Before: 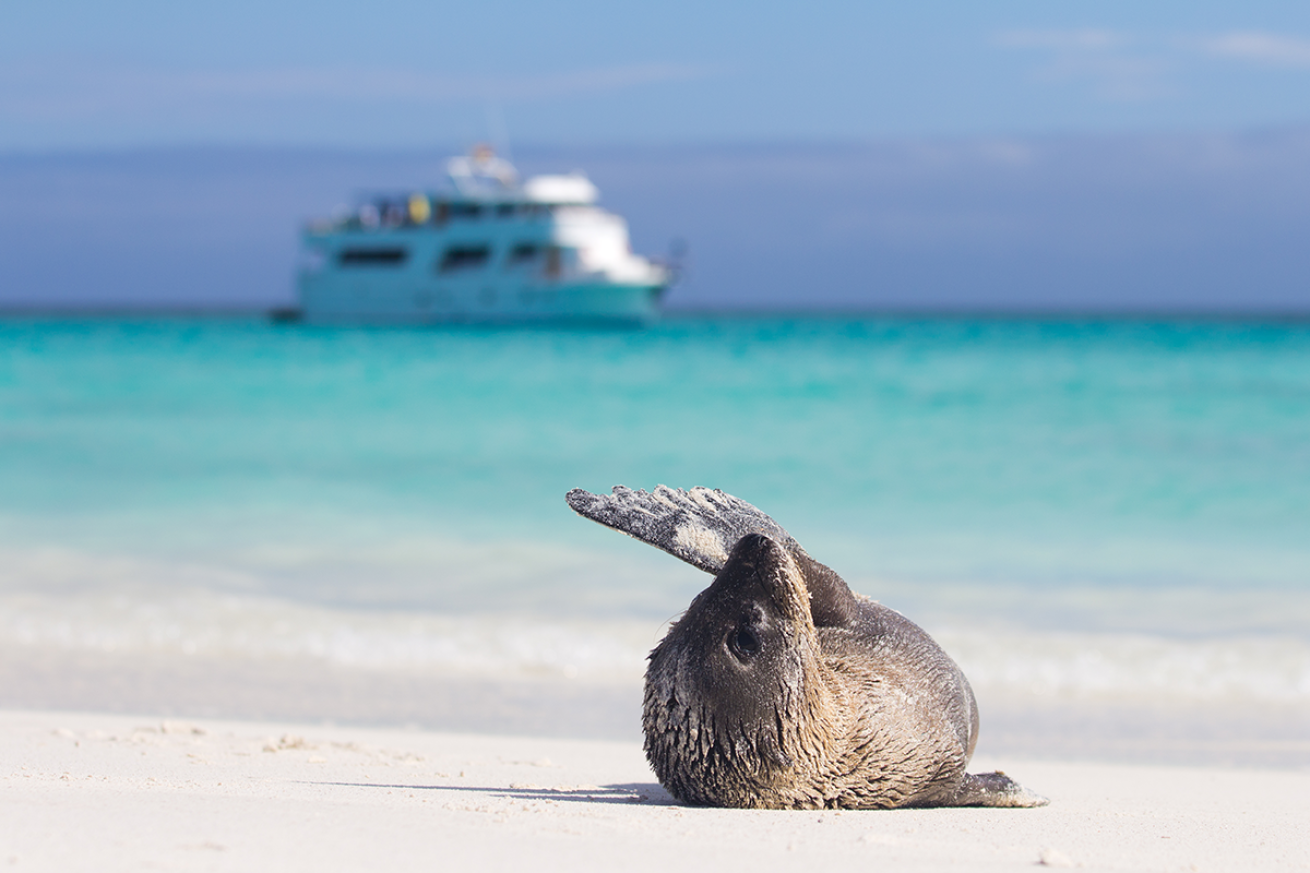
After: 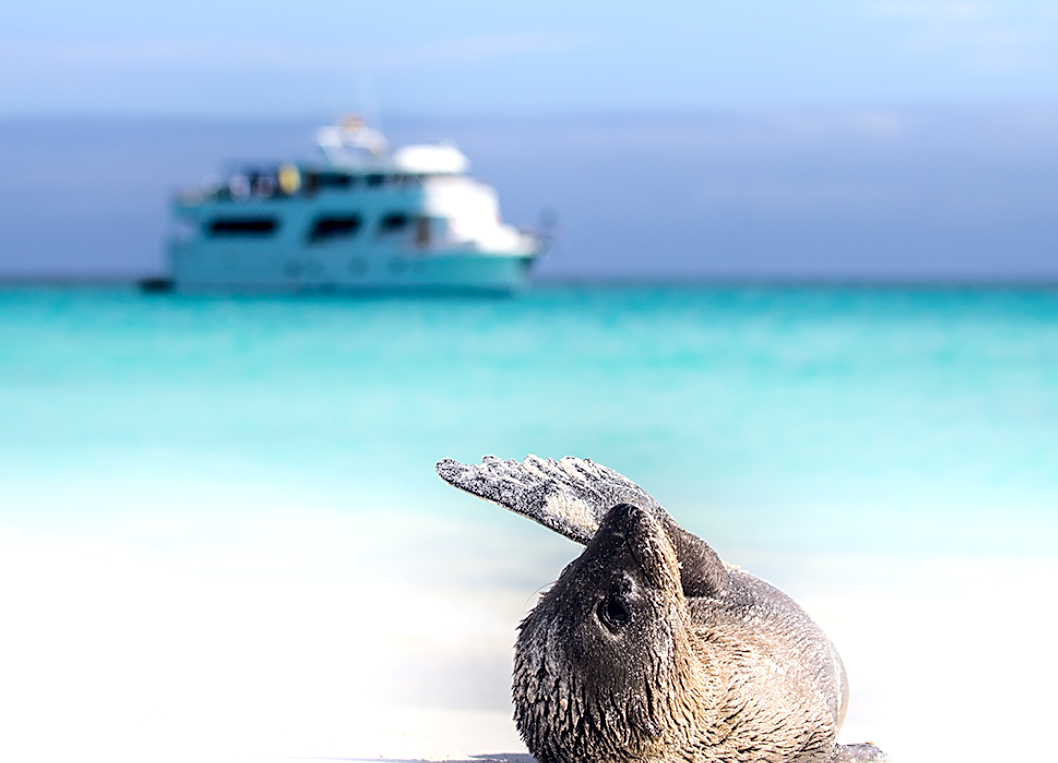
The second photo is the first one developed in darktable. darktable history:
shadows and highlights: shadows -54.42, highlights 85.67, soften with gaussian
crop: left 9.97%, top 3.466%, right 9.223%, bottom 9.115%
contrast brightness saturation: contrast 0.101, brightness 0.035, saturation 0.093
local contrast: highlights 60%, shadows 61%, detail 160%
sharpen: amount 0.496
